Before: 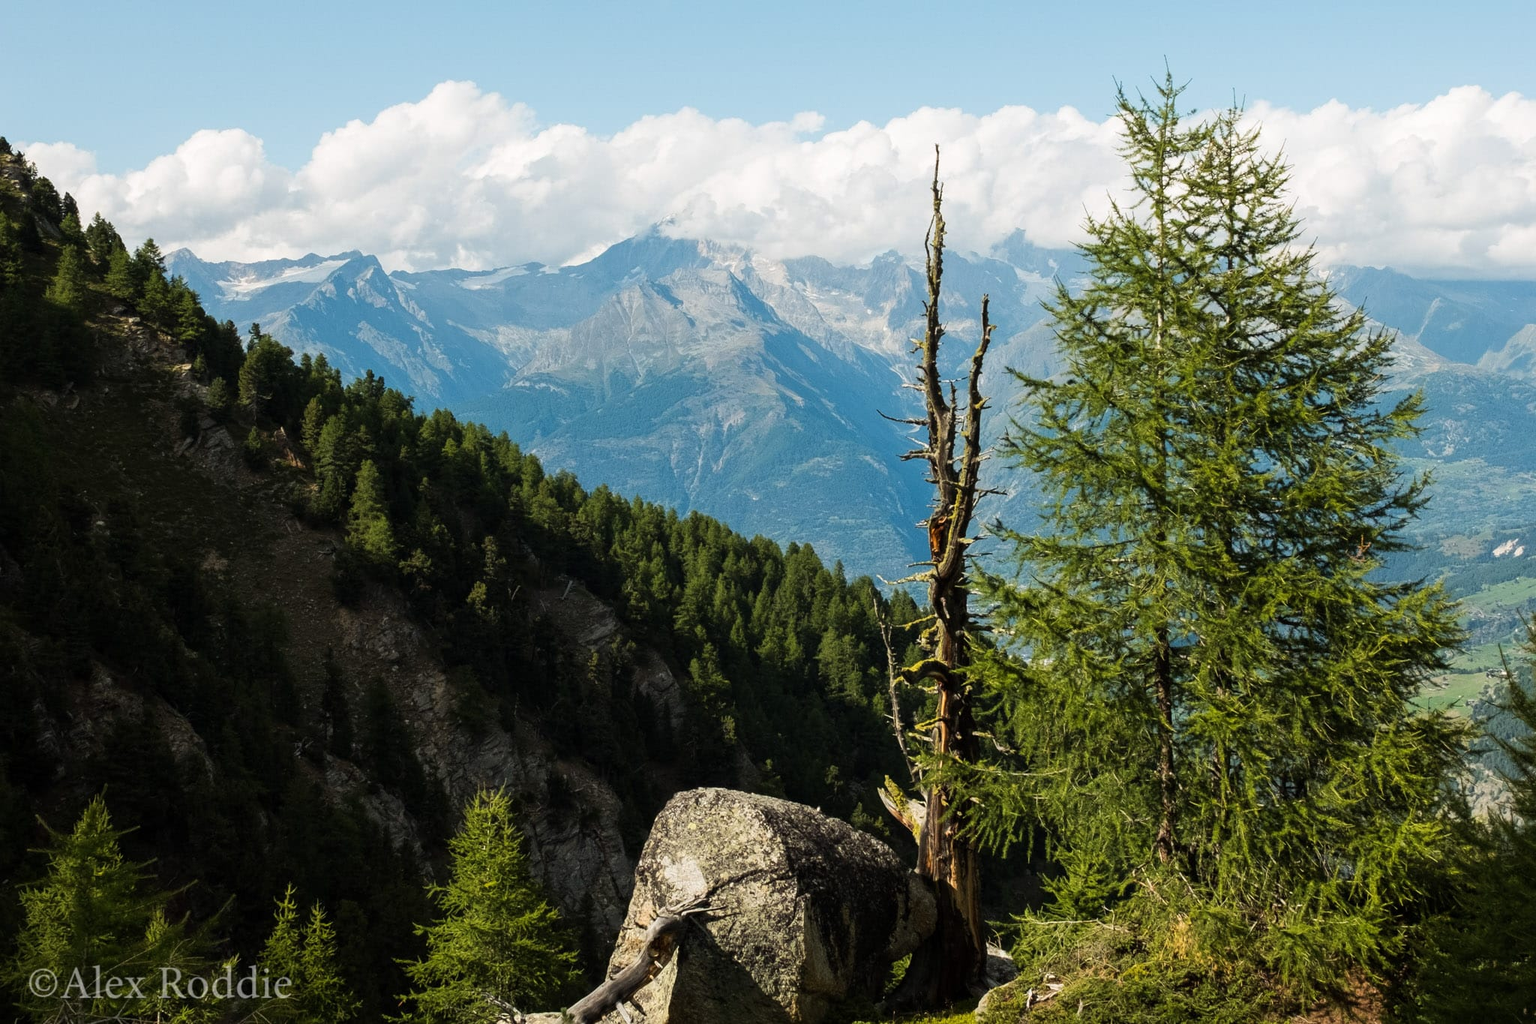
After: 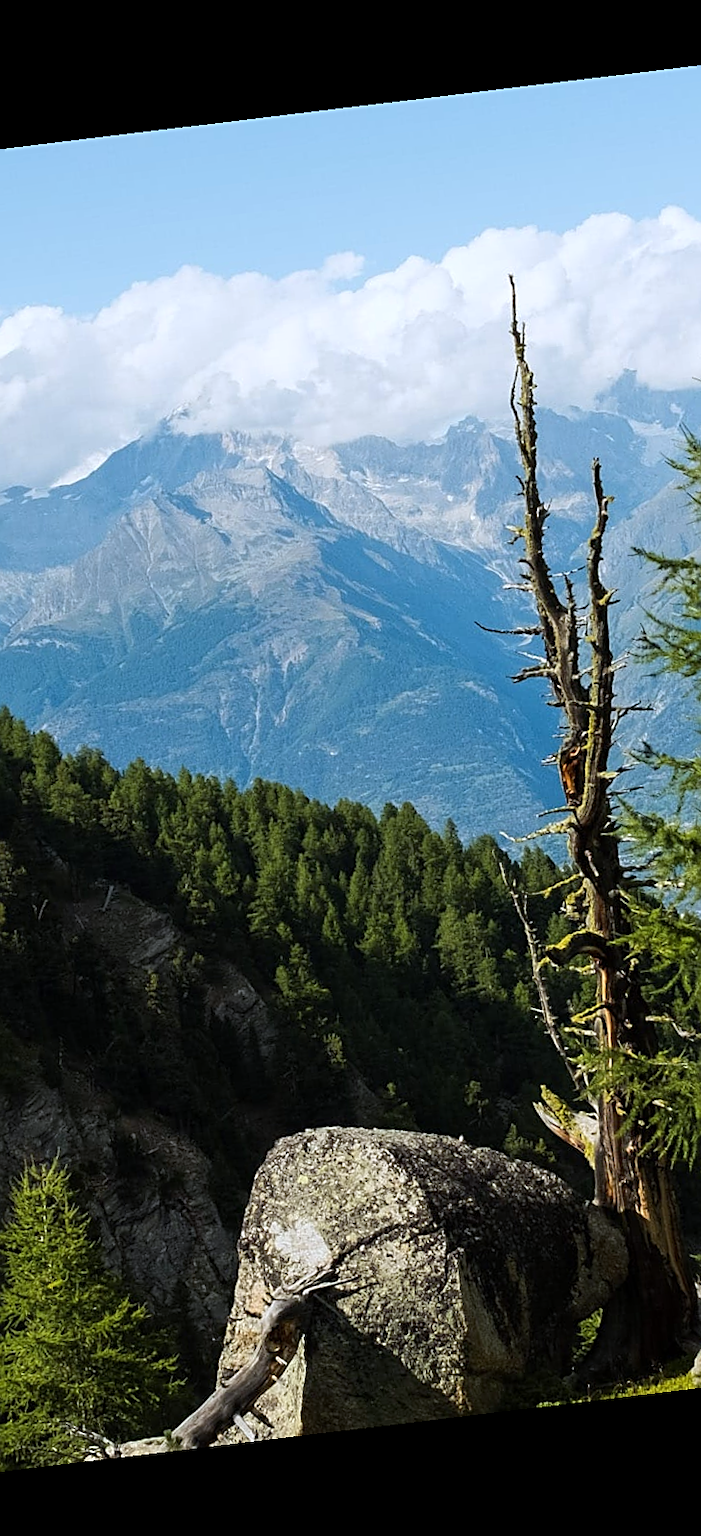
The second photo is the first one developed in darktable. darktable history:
rotate and perspective: rotation -6.83°, automatic cropping off
white balance: red 0.954, blue 1.079
crop: left 33.36%, right 33.36%
sharpen: on, module defaults
